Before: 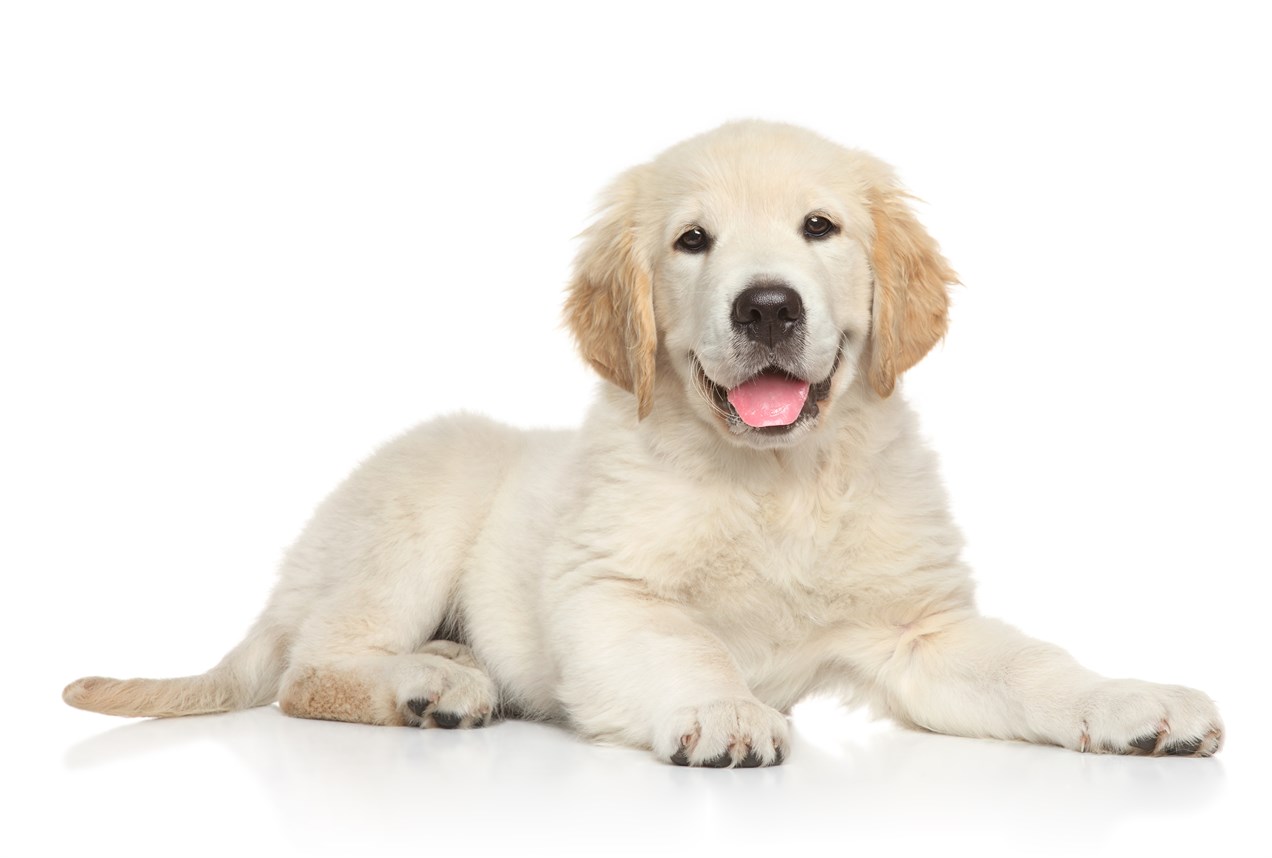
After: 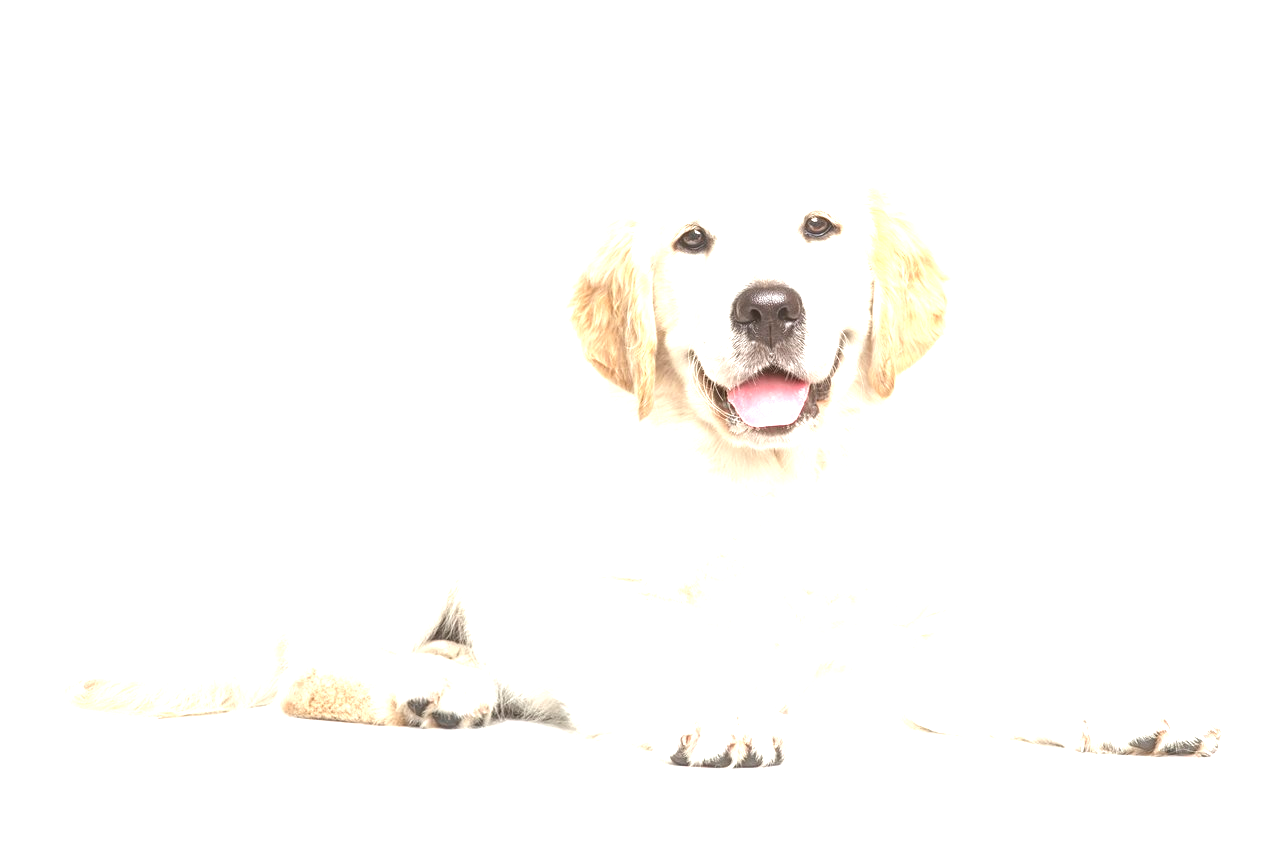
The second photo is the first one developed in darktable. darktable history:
exposure: black level correction 0, exposure 1.372 EV, compensate highlight preservation false
local contrast: on, module defaults
